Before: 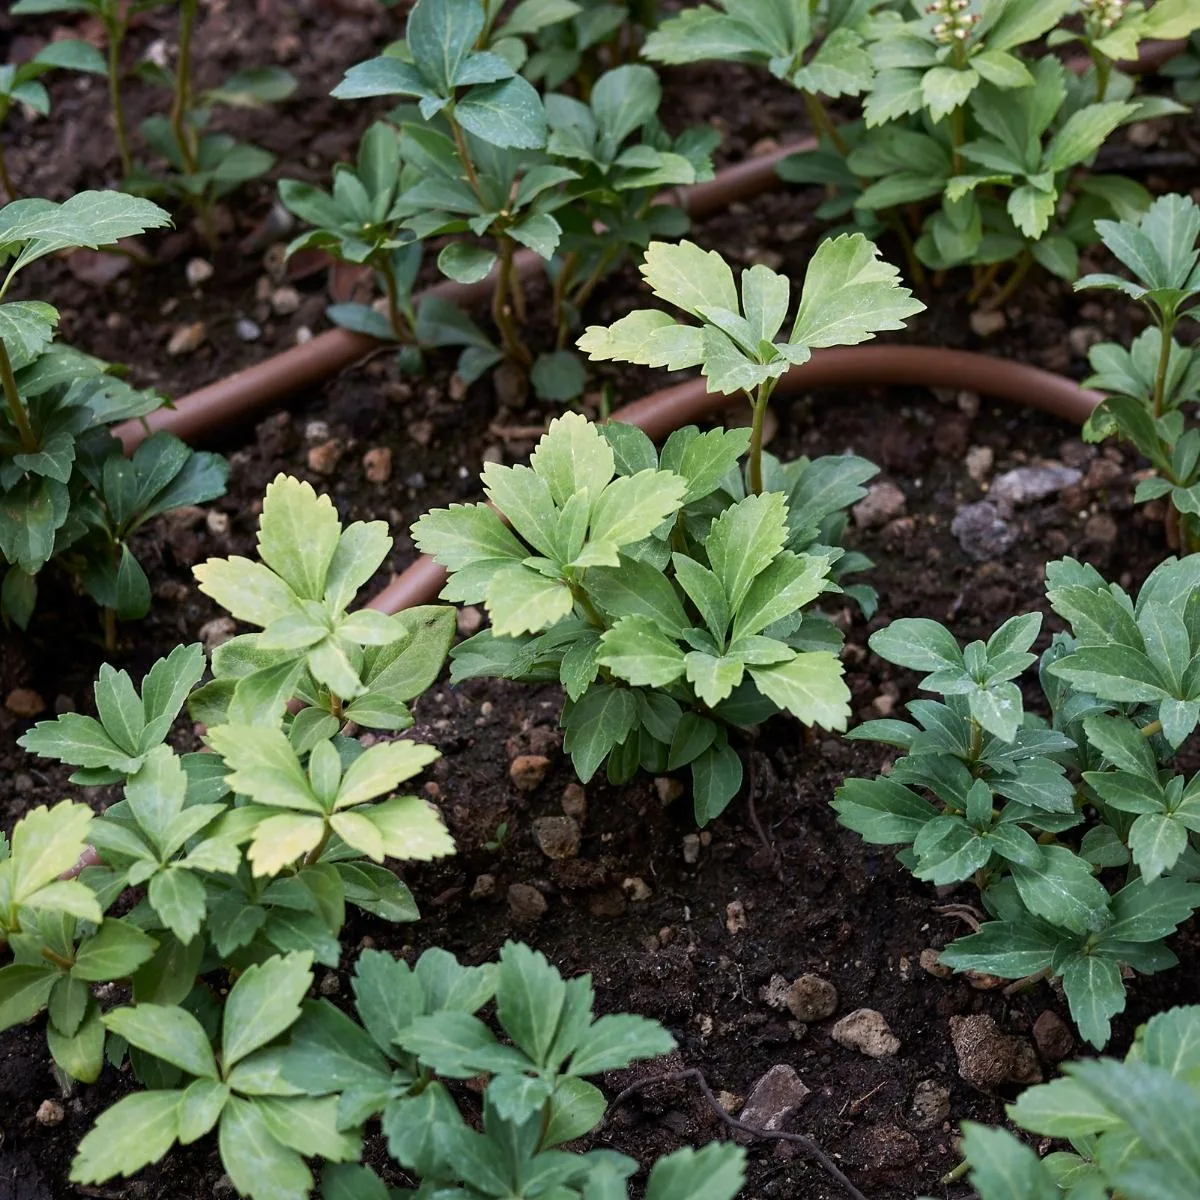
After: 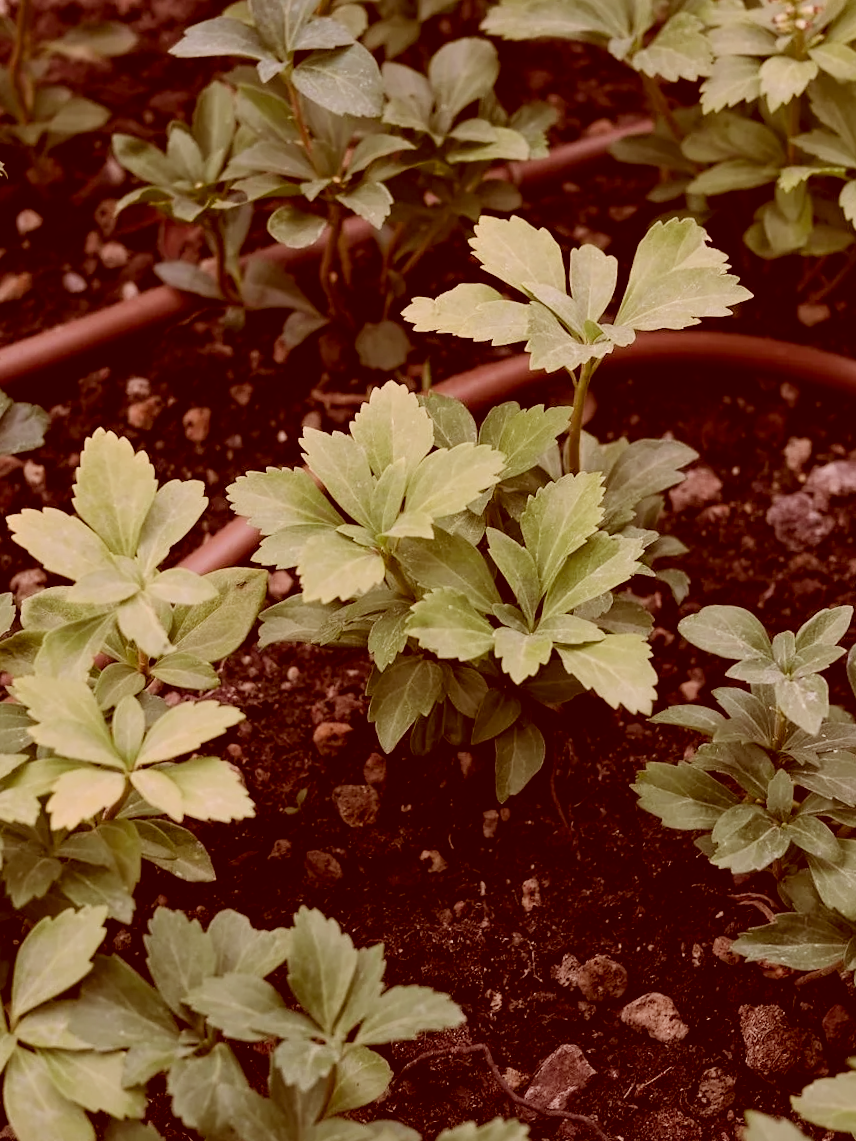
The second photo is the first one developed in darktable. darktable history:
filmic rgb: black relative exposure -8 EV, white relative exposure 3.91 EV, hardness 4.24
crop and rotate: angle -2.99°, left 13.969%, top 0.024%, right 11.068%, bottom 0.066%
color correction: highlights a* 9.3, highlights b* 8.99, shadows a* 39.86, shadows b* 39.2, saturation 0.777
